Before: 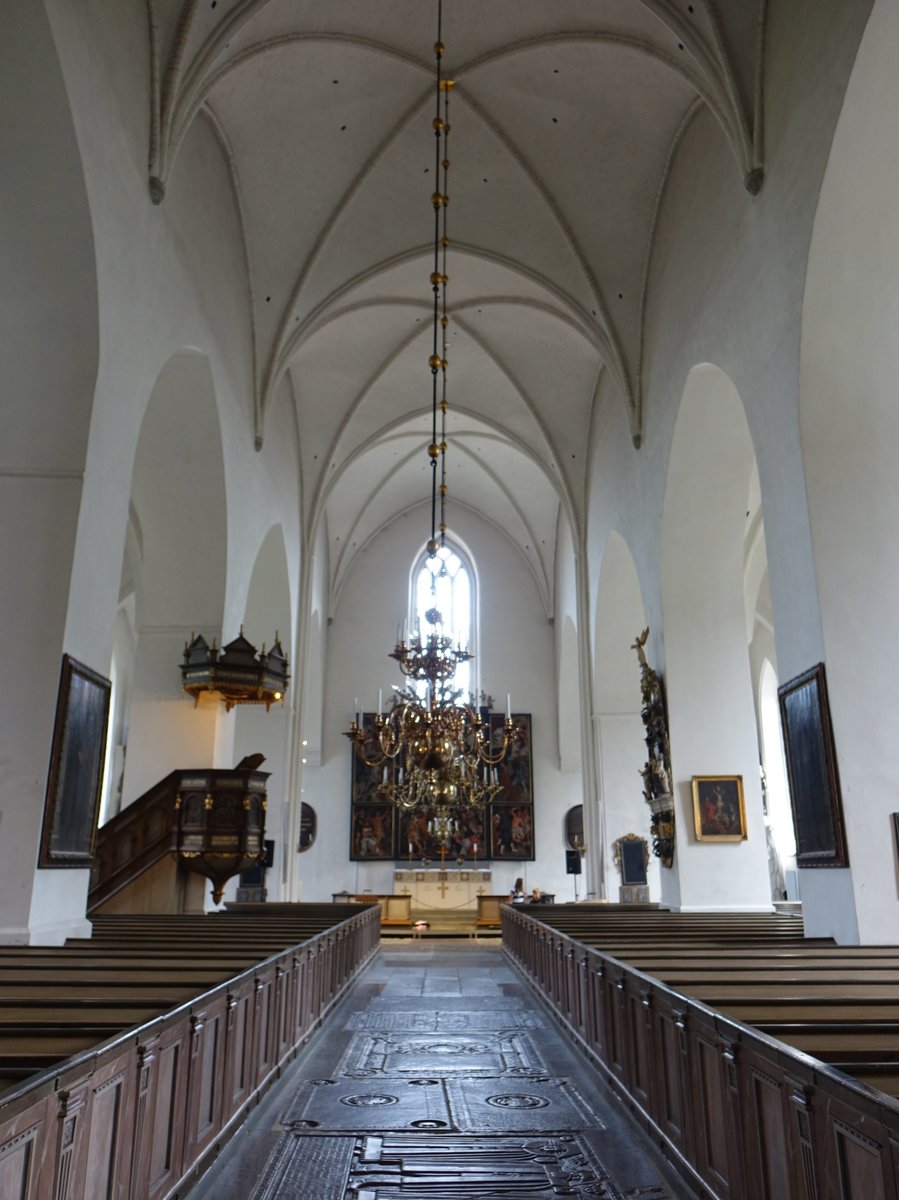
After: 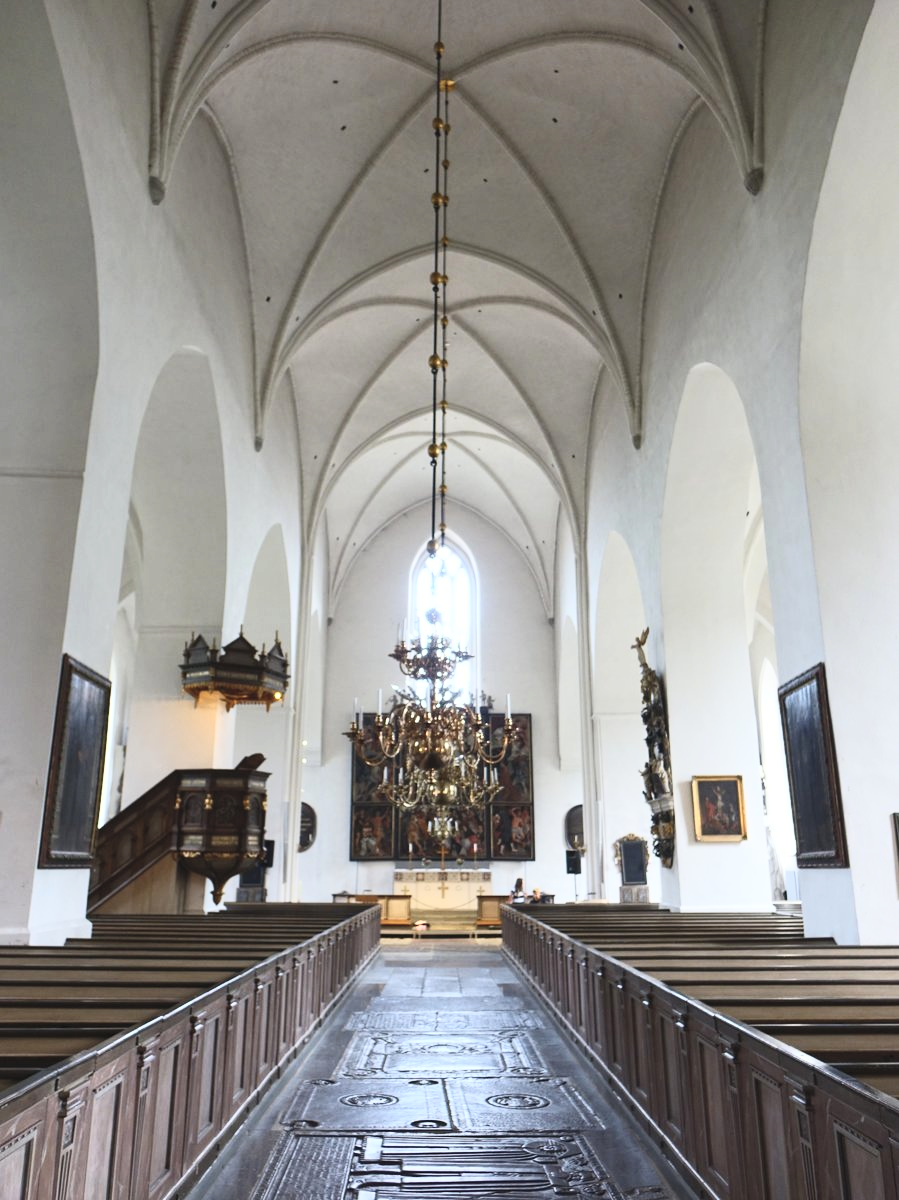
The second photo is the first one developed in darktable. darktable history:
contrast brightness saturation: contrast 0.384, brightness 0.529
